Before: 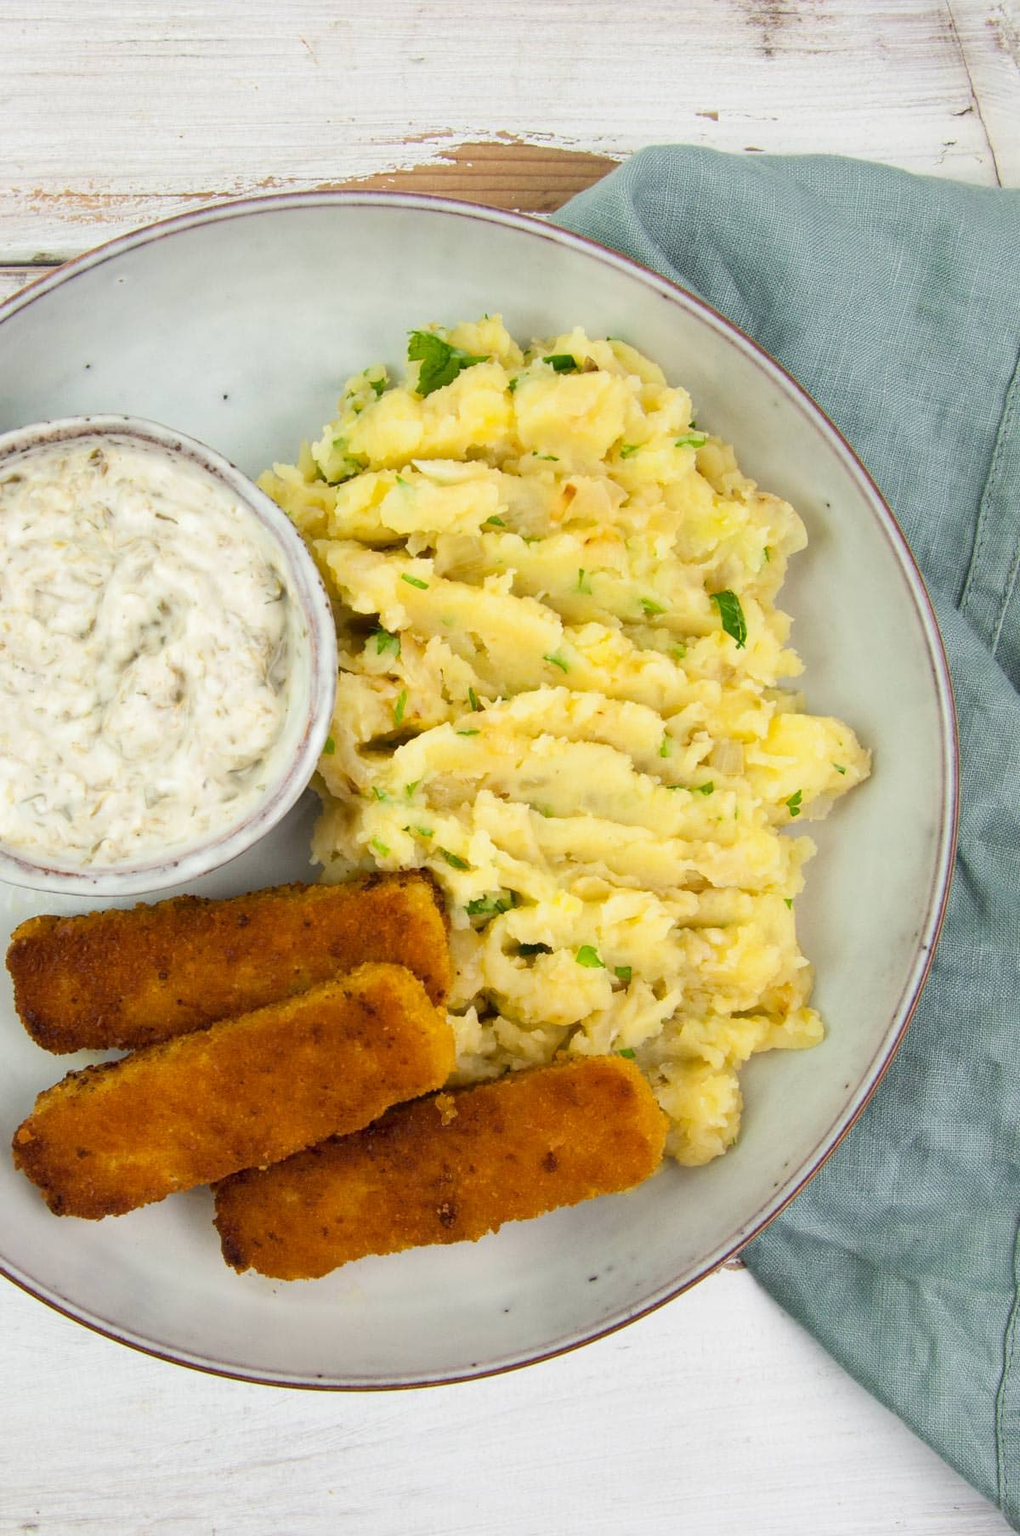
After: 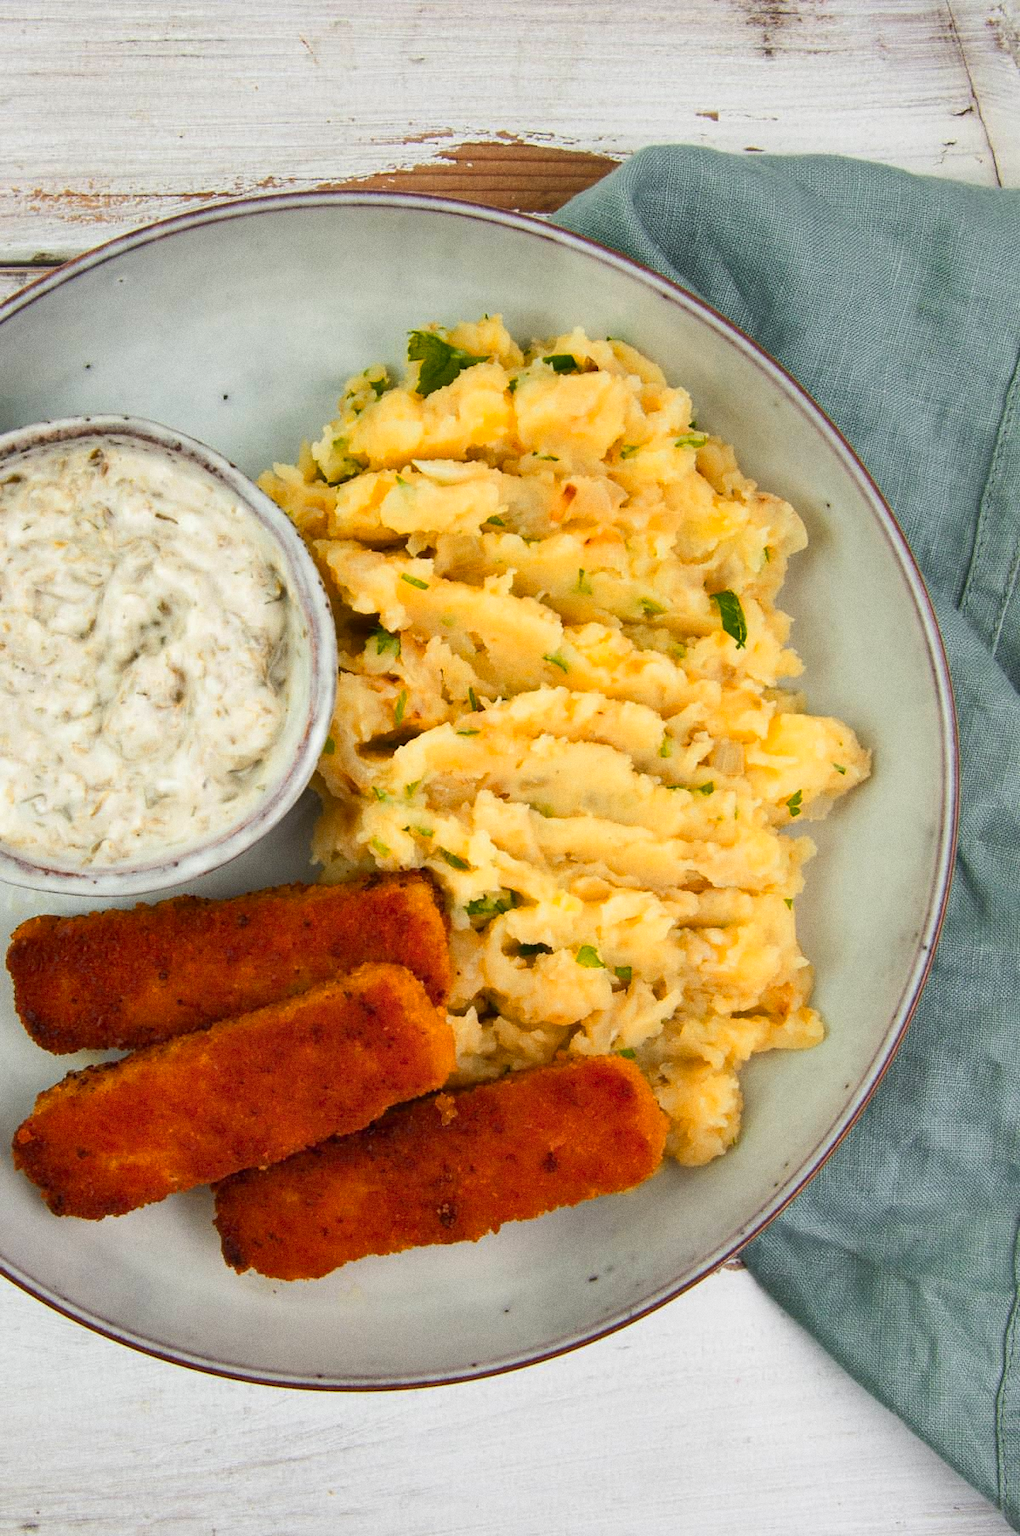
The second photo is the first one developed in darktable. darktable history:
grain: coarseness 0.09 ISO
shadows and highlights: radius 337.17, shadows 29.01, soften with gaussian
white balance: red 1, blue 1
color zones: curves: ch1 [(0.235, 0.558) (0.75, 0.5)]; ch2 [(0.25, 0.462) (0.749, 0.457)], mix 25.94%
